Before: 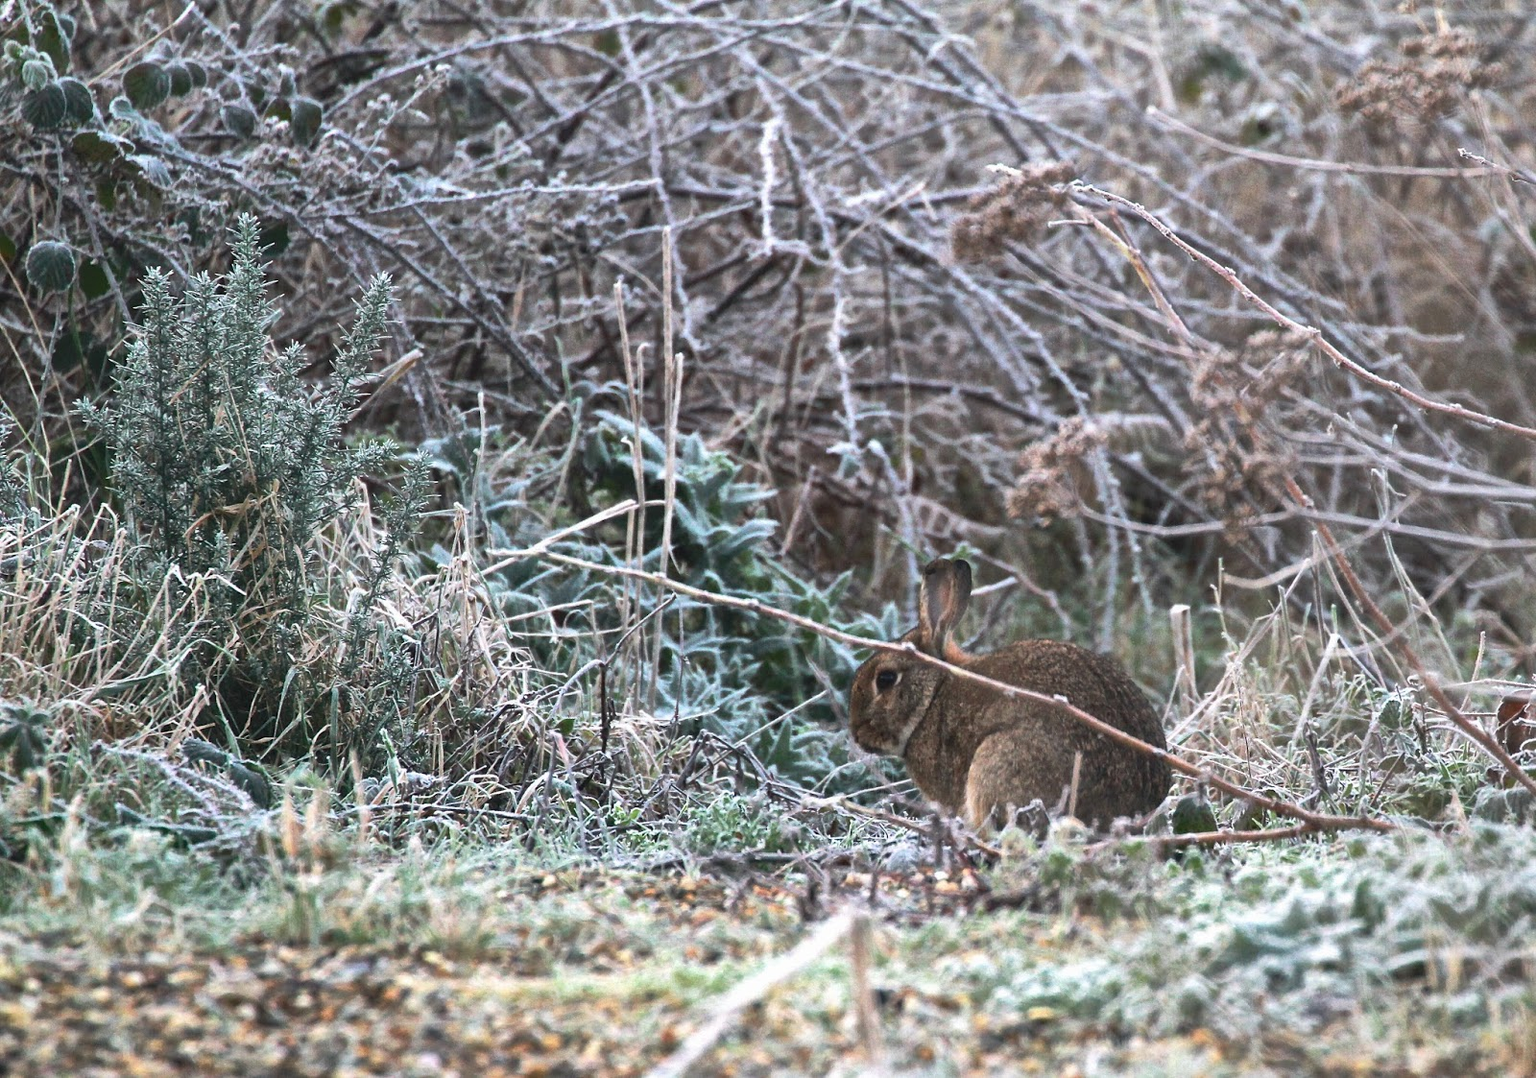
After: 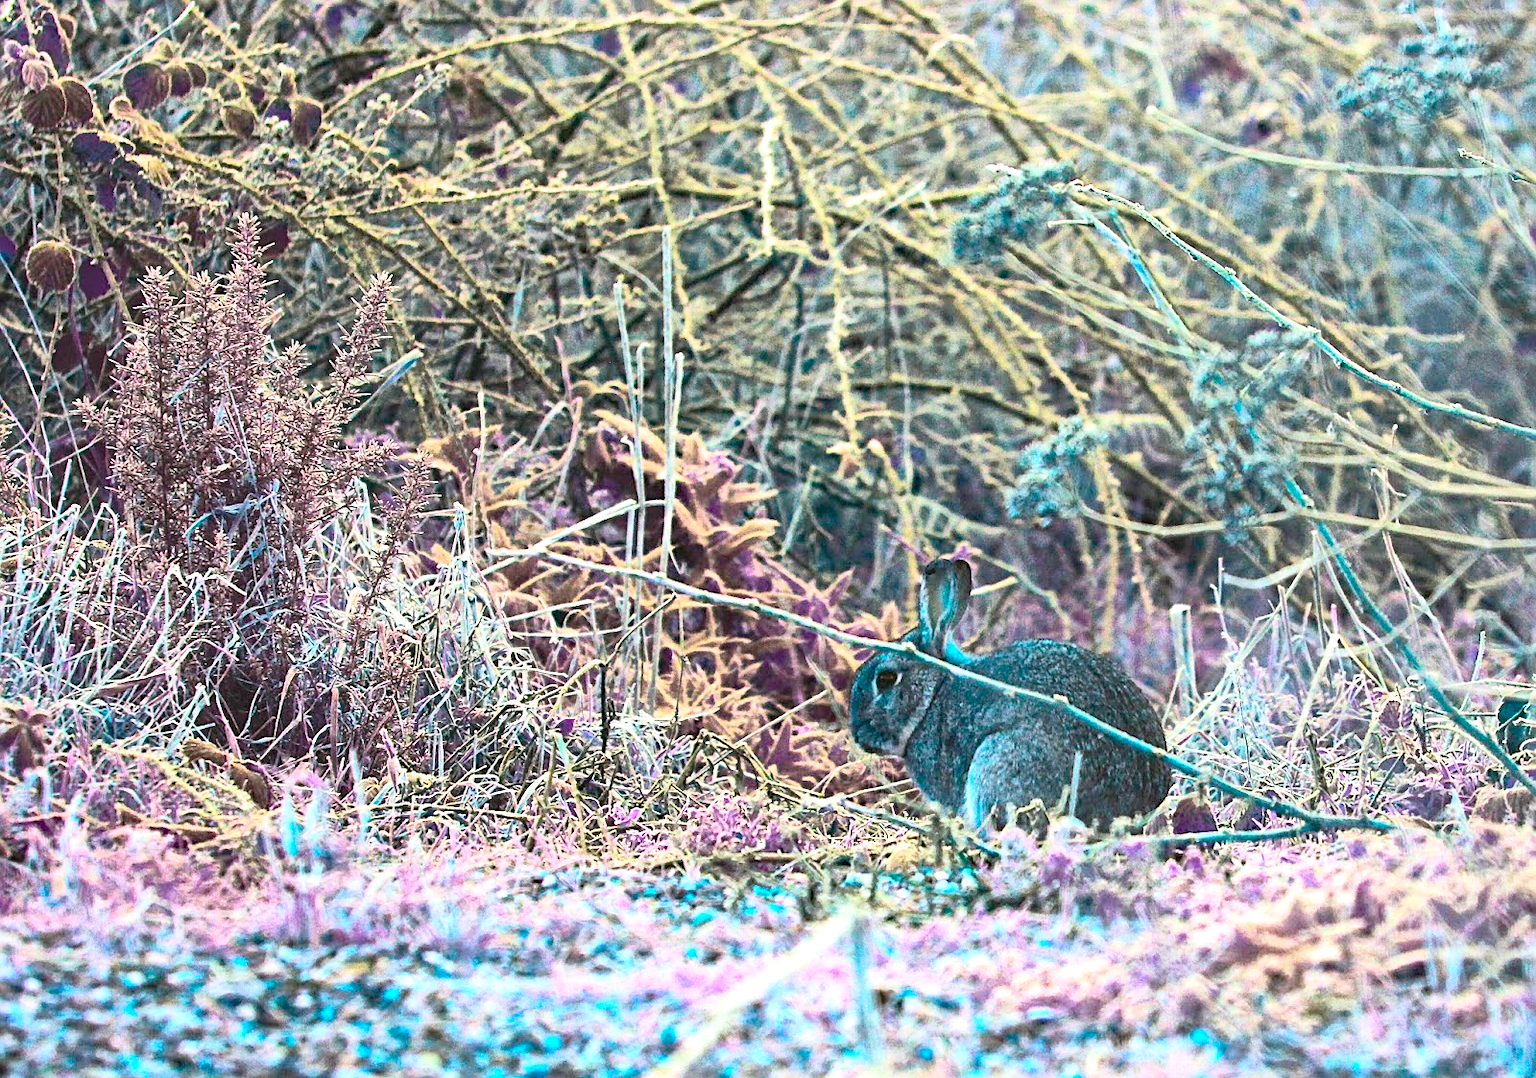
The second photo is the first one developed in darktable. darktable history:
contrast brightness saturation: contrast 0.24, brightness 0.26, saturation 0.39
color balance rgb: hue shift 180°, global vibrance 50%, contrast 0.32%
exposure: exposure 0.128 EV, compensate highlight preservation false
sharpen: on, module defaults
levels: mode automatic, black 0.023%, white 99.97%, levels [0.062, 0.494, 0.925]
haze removal: compatibility mode true, adaptive false
